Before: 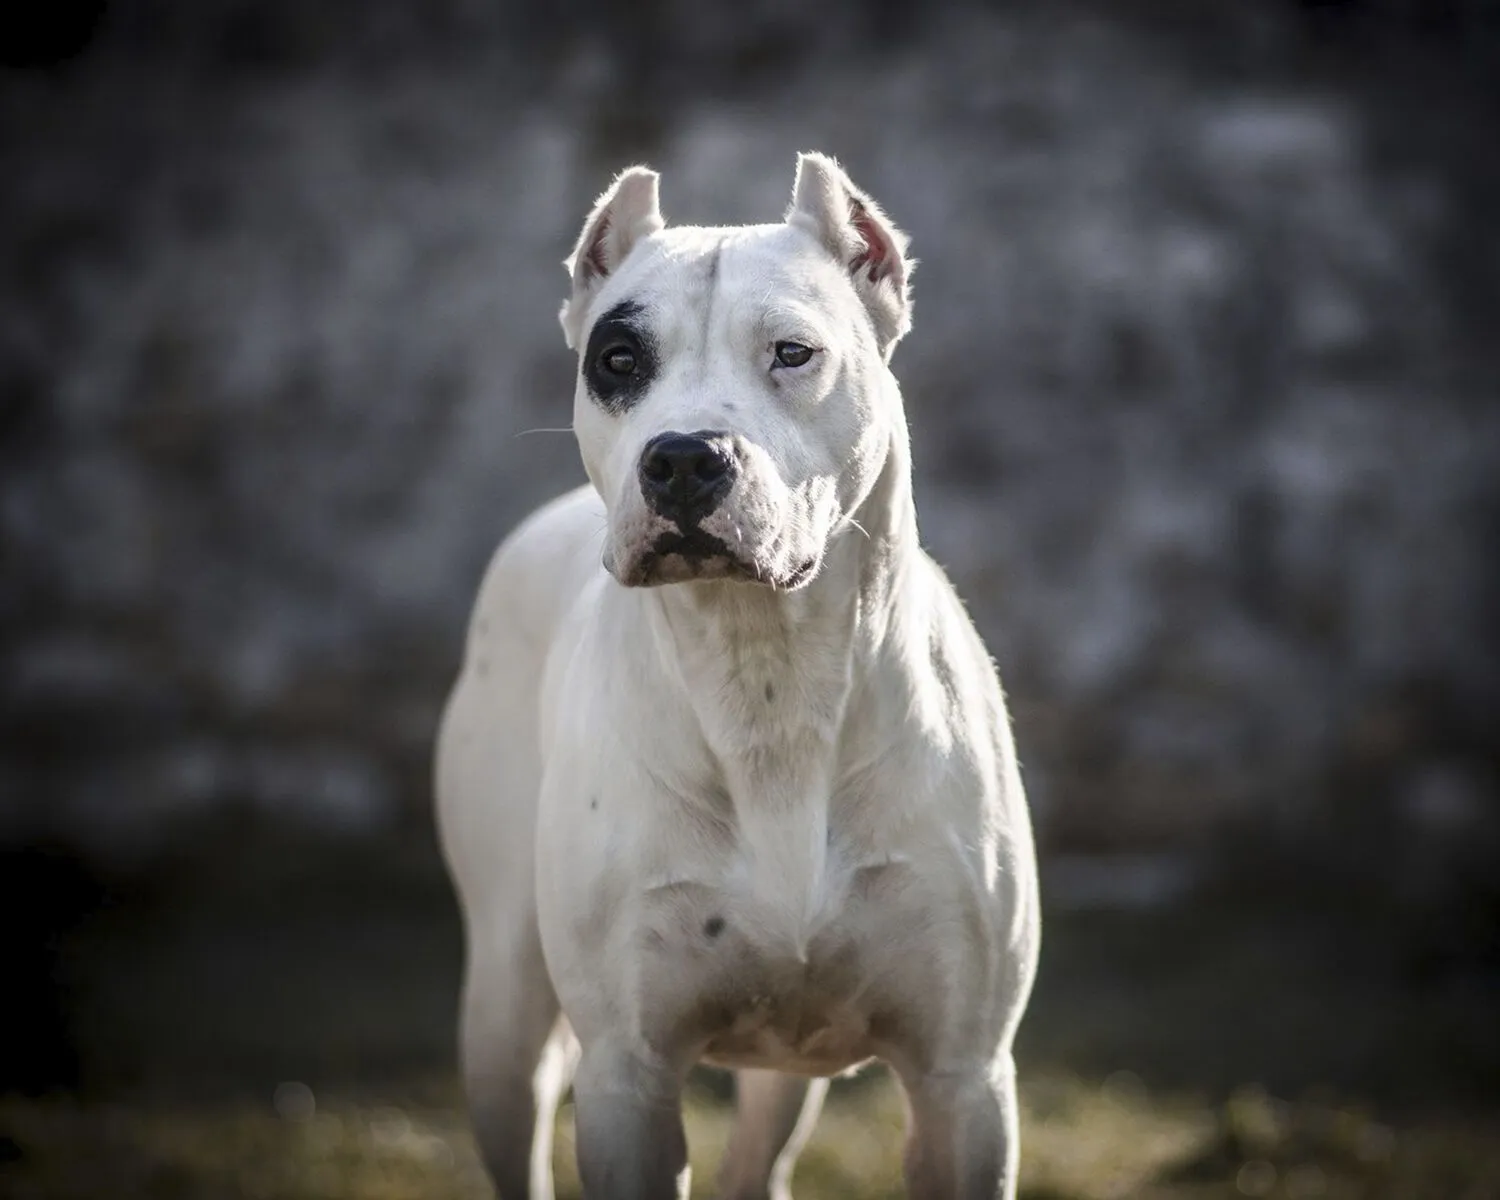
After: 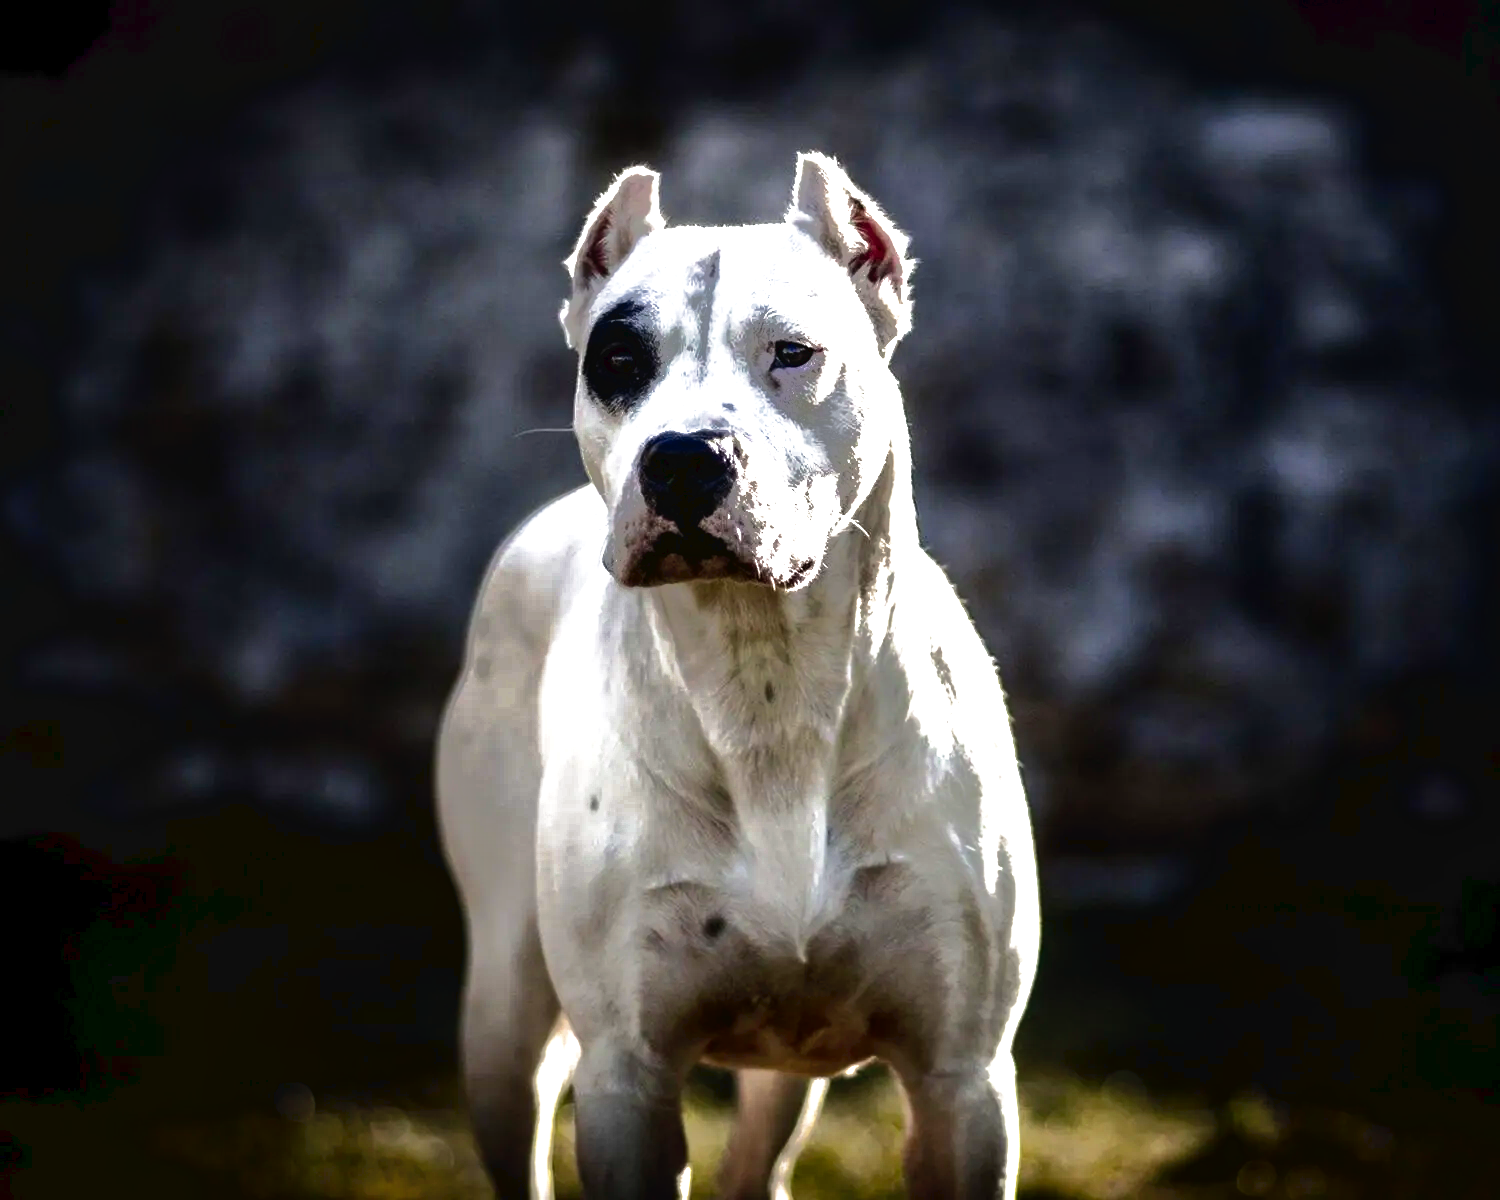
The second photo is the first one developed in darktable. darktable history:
tone curve: curves: ch0 [(0, 0) (0.003, 0.028) (0.011, 0.028) (0.025, 0.026) (0.044, 0.036) (0.069, 0.06) (0.1, 0.101) (0.136, 0.15) (0.177, 0.203) (0.224, 0.271) (0.277, 0.345) (0.335, 0.422) (0.399, 0.515) (0.468, 0.611) (0.543, 0.716) (0.623, 0.826) (0.709, 0.942) (0.801, 0.992) (0.898, 1) (1, 1)], preserve colors none
contrast brightness saturation: contrast 0.093, brightness -0.595, saturation 0.174
local contrast: highlights 105%, shadows 103%, detail 119%, midtone range 0.2
shadows and highlights: shadows 37.95, highlights -74.43
exposure: exposure 0.558 EV, compensate exposure bias true, compensate highlight preservation false
